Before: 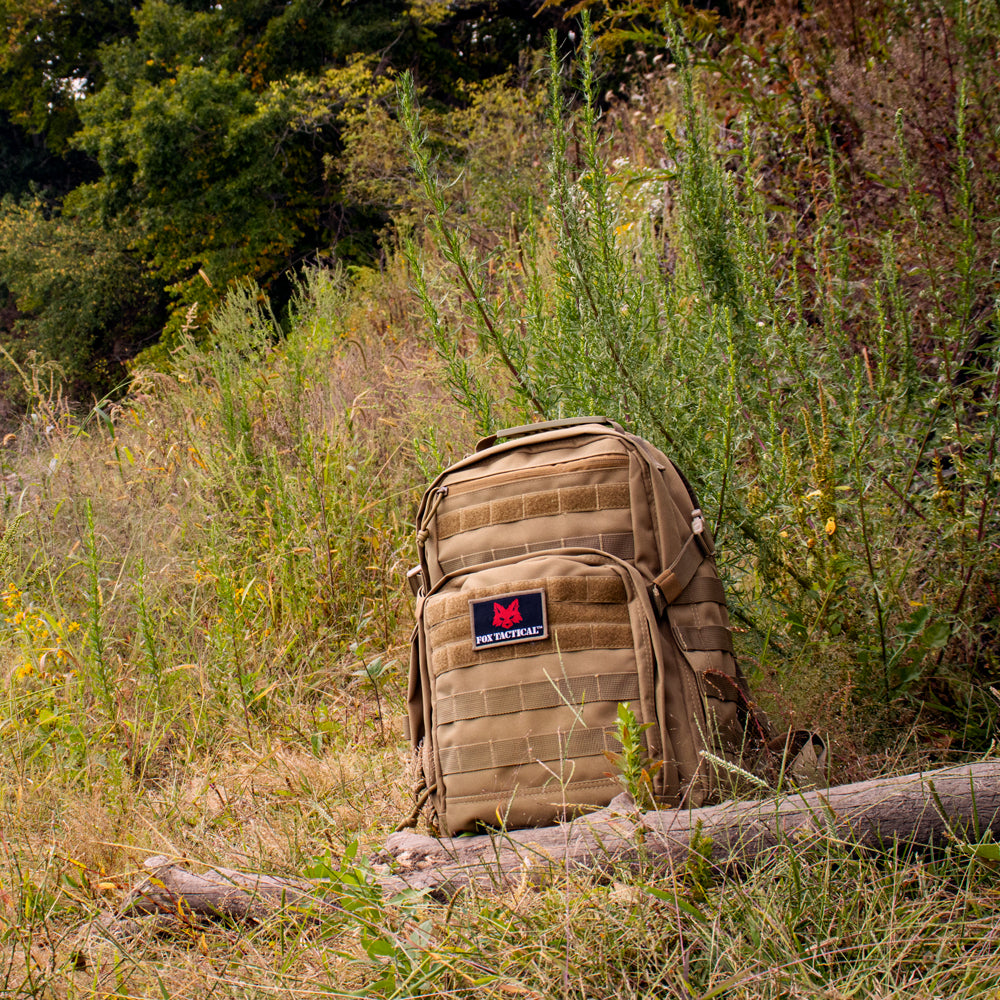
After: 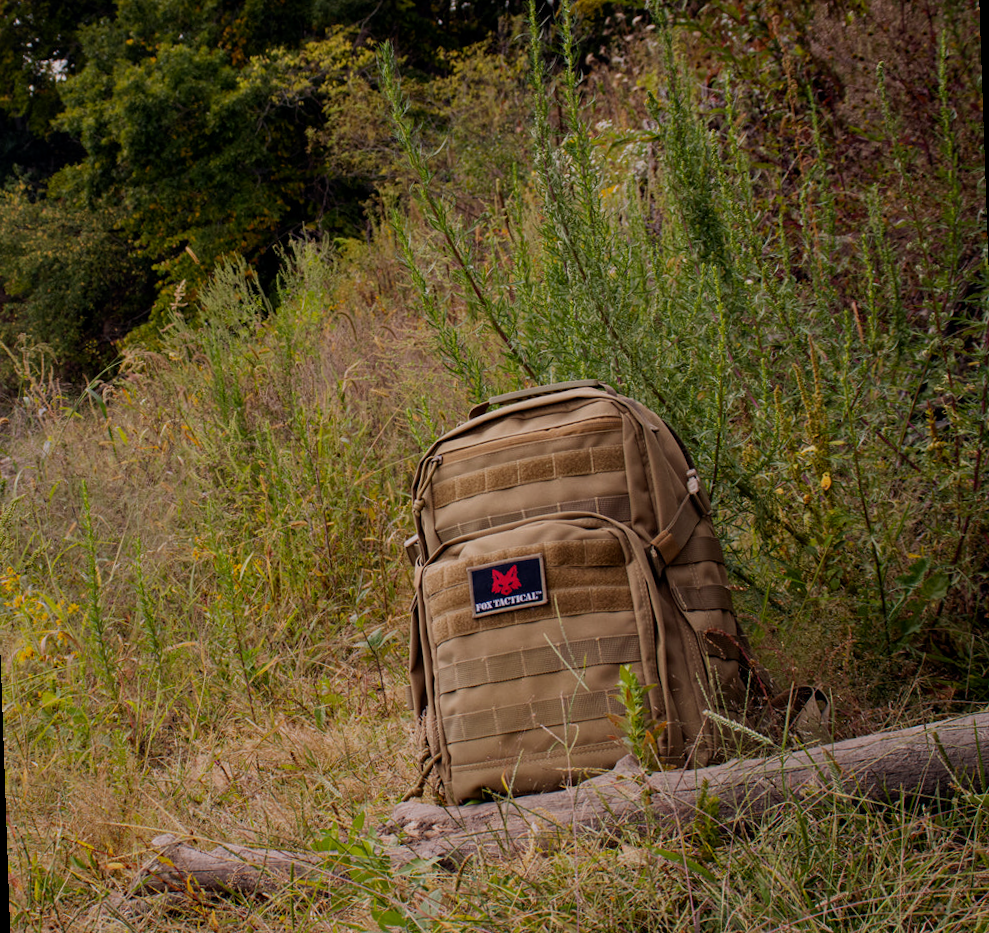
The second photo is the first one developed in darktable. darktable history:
exposure: black level correction 0, exposure -0.766 EV, compensate highlight preservation false
rotate and perspective: rotation -2°, crop left 0.022, crop right 0.978, crop top 0.049, crop bottom 0.951
